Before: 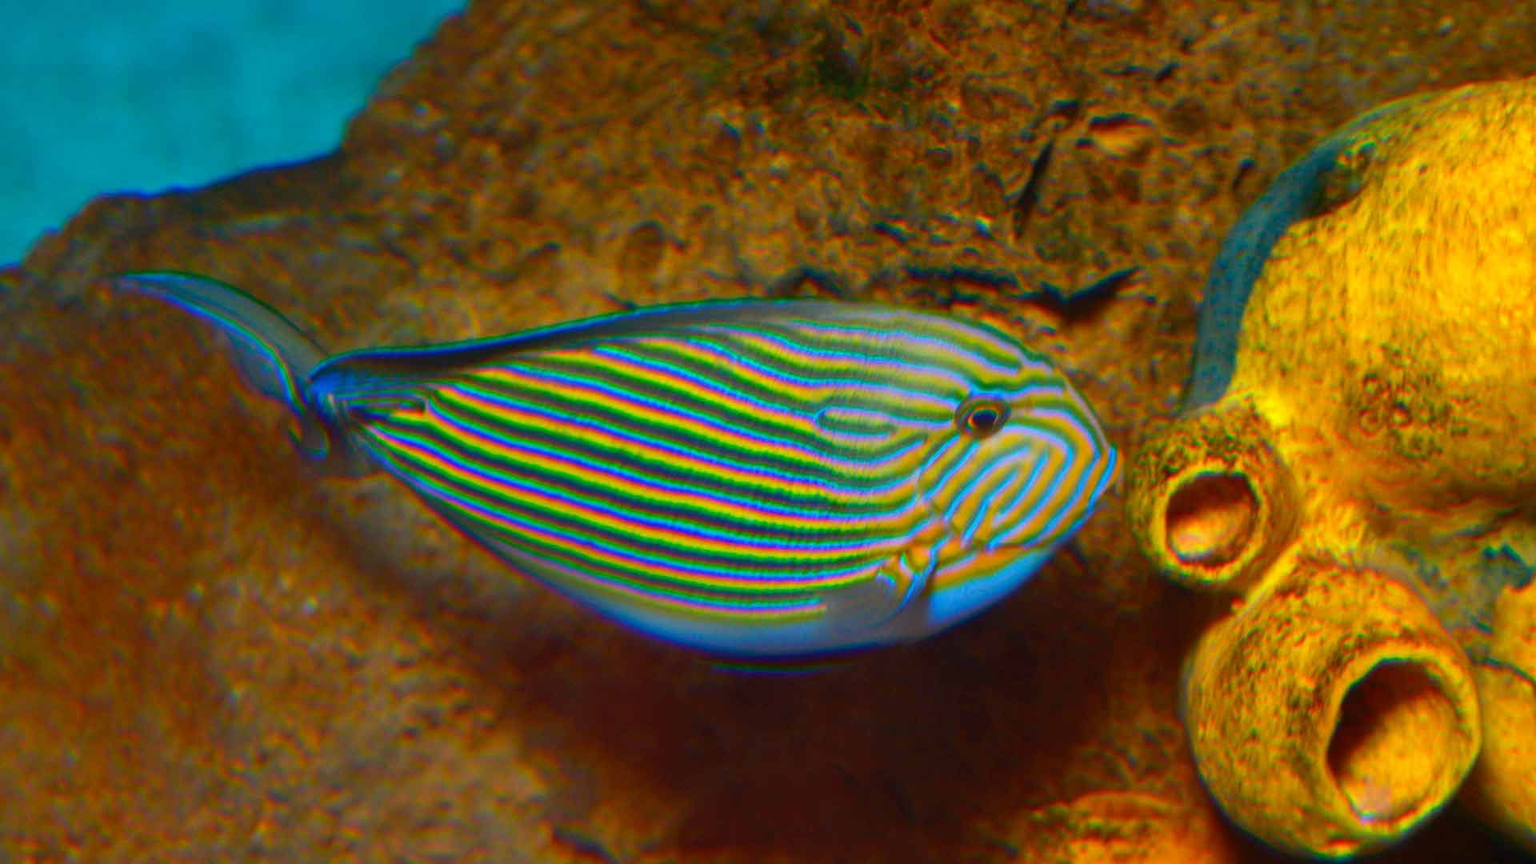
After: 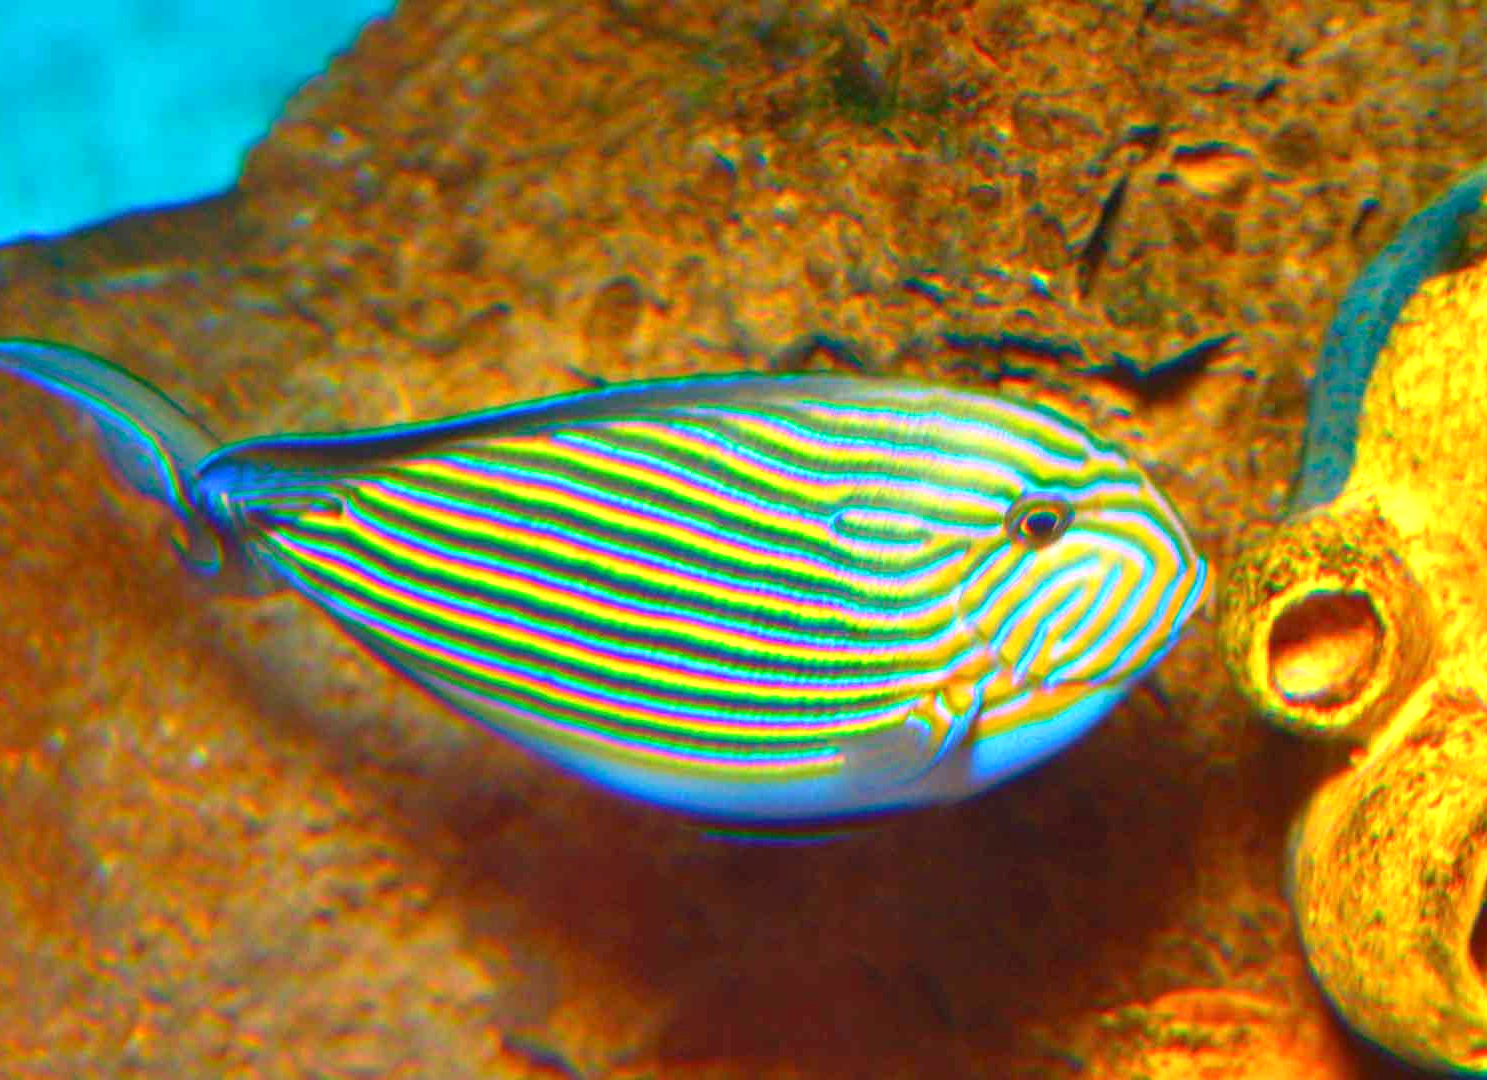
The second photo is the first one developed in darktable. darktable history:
crop: left 9.88%, right 12.664%
velvia: on, module defaults
exposure: exposure 1.223 EV, compensate highlight preservation false
